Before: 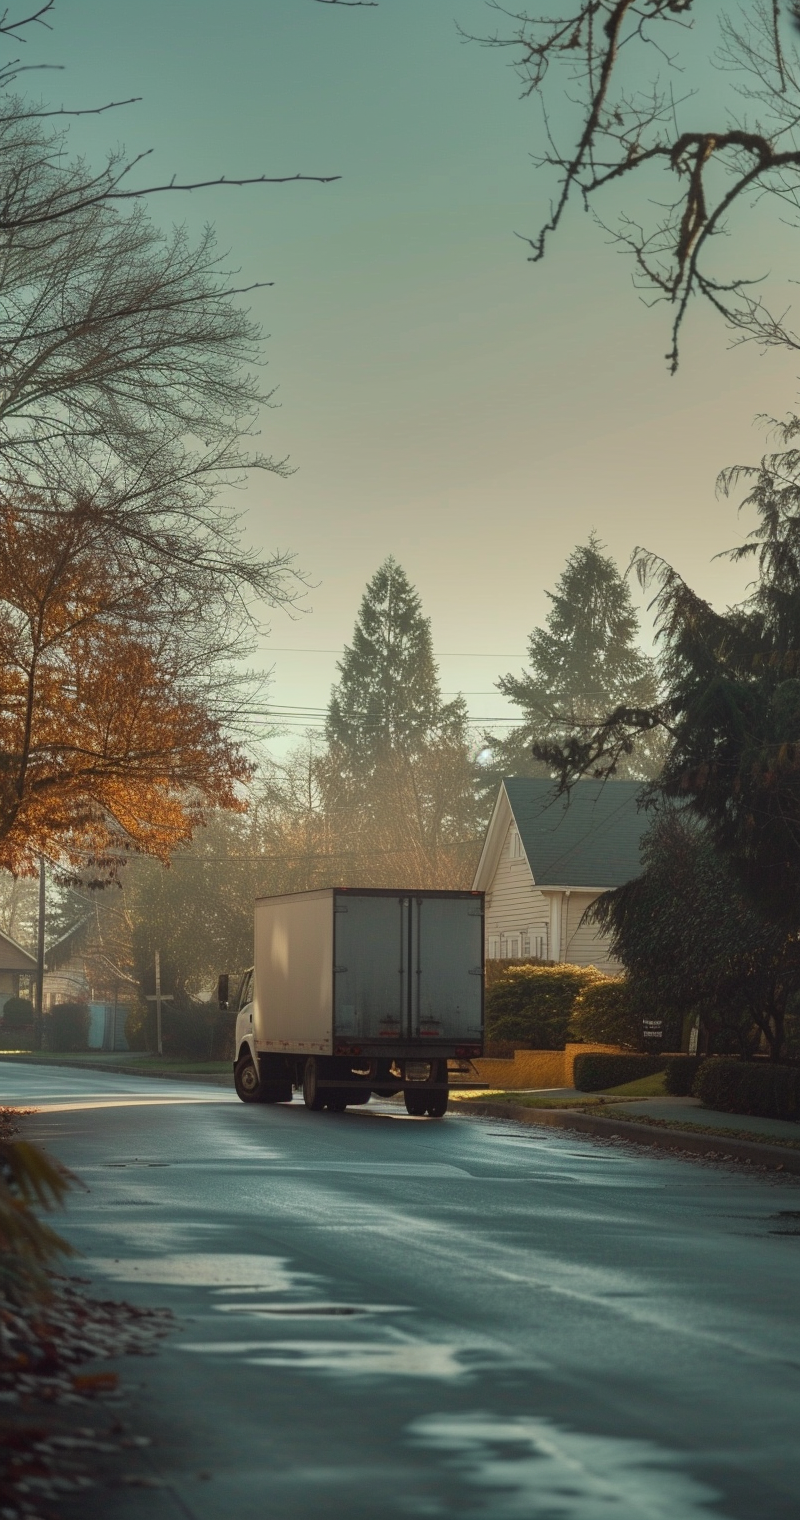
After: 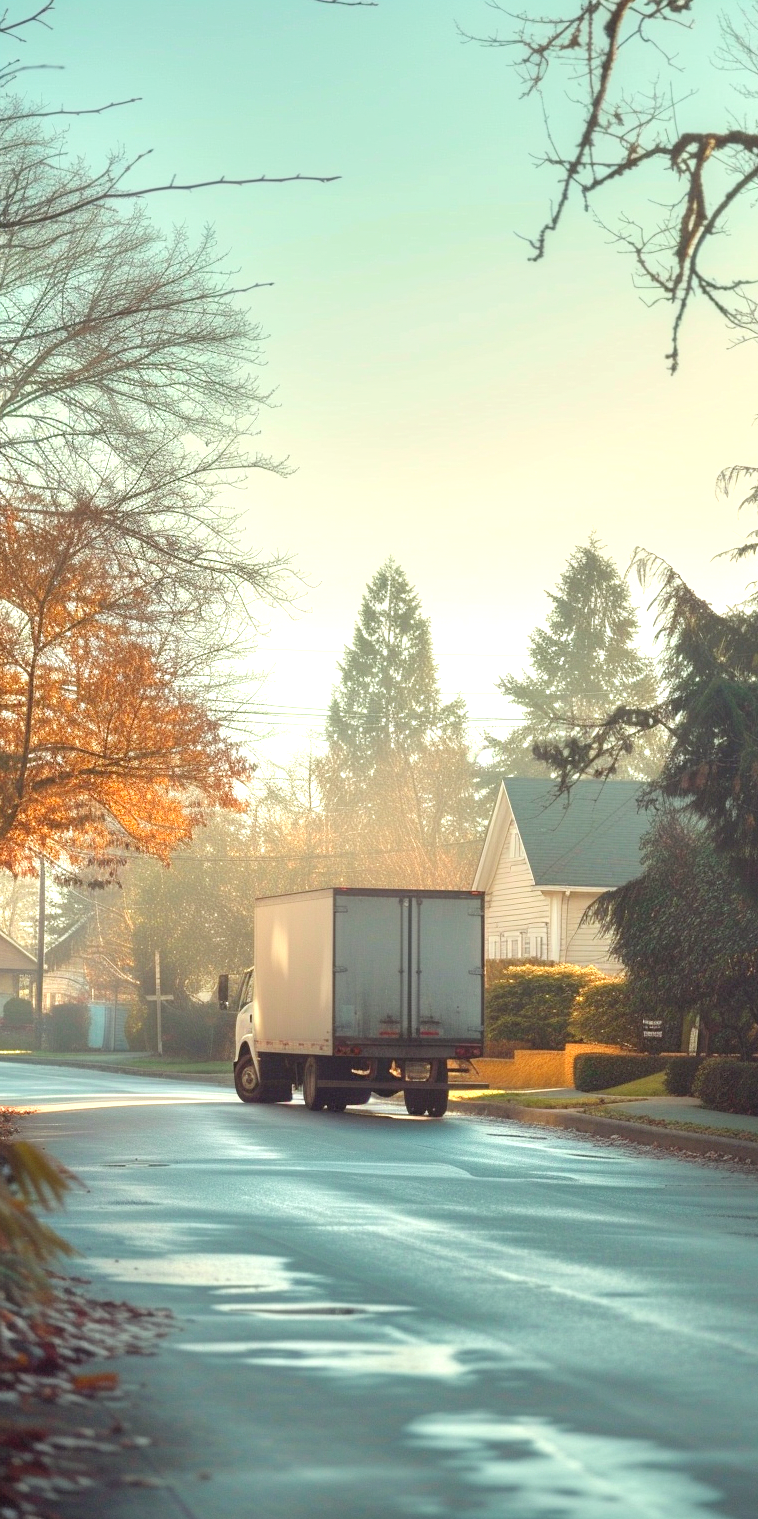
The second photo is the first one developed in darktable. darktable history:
exposure: exposure 0.939 EV, compensate exposure bias true, compensate highlight preservation false
levels: gray 50.78%, levels [0.044, 0.416, 0.908]
crop and rotate: right 5.141%
base curve: curves: ch0 [(0, 0) (0.297, 0.298) (1, 1)], preserve colors none
color calibration: illuminant same as pipeline (D50), adaptation none (bypass), x 0.331, y 0.335, temperature 5017 K
